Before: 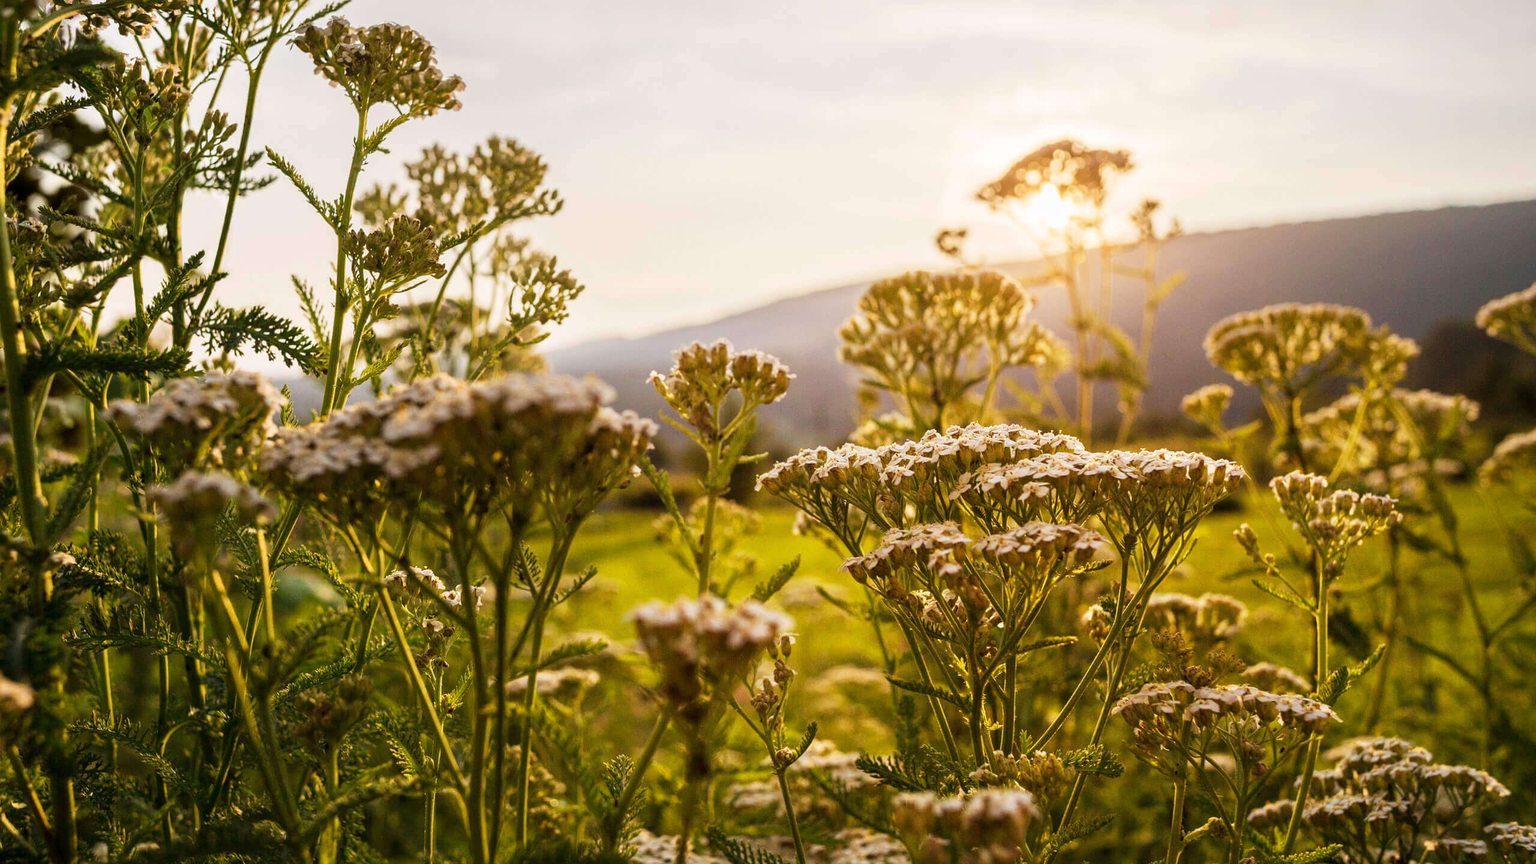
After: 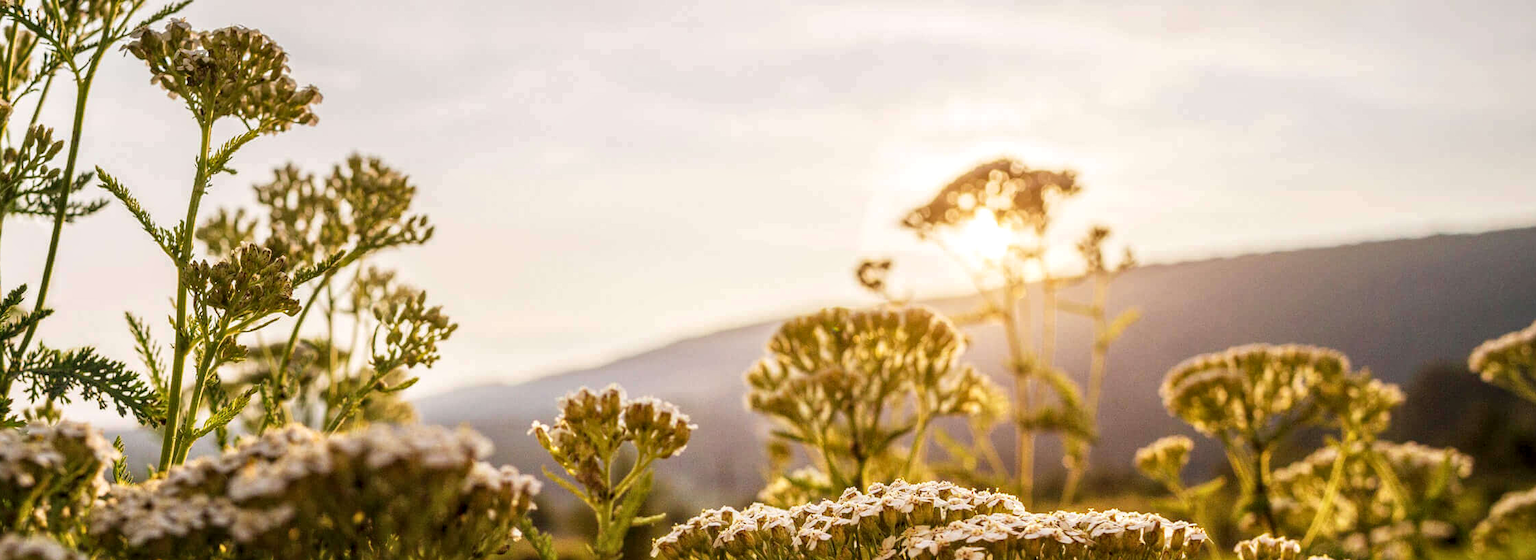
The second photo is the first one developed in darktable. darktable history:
crop and rotate: left 11.812%, bottom 42.776%
local contrast: on, module defaults
